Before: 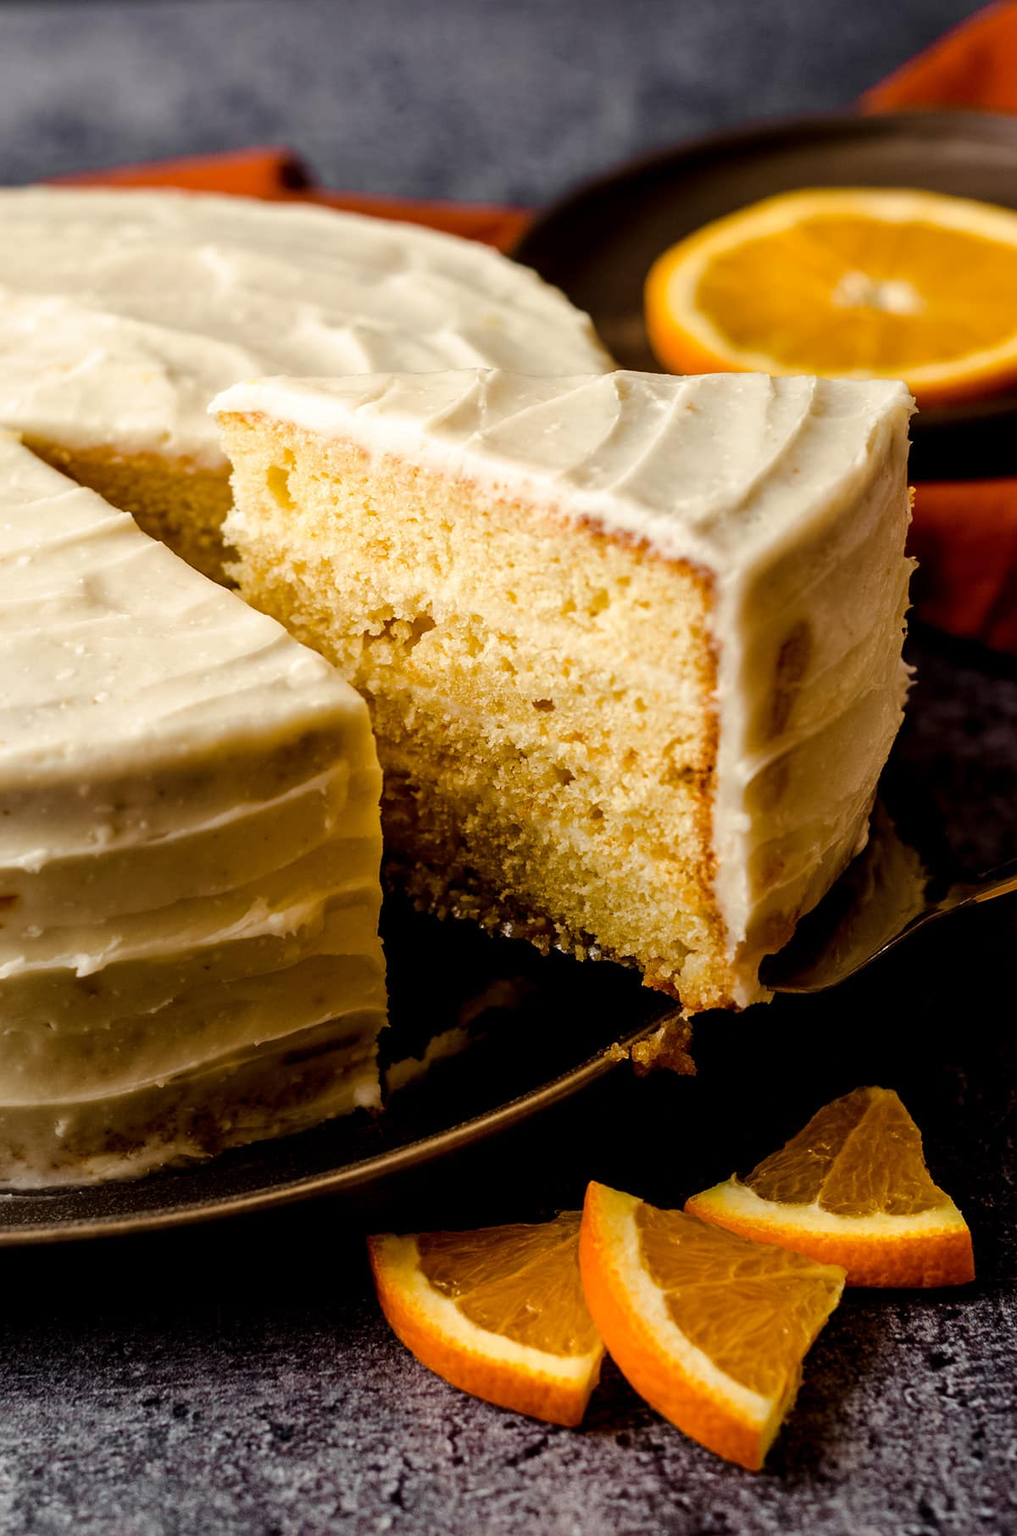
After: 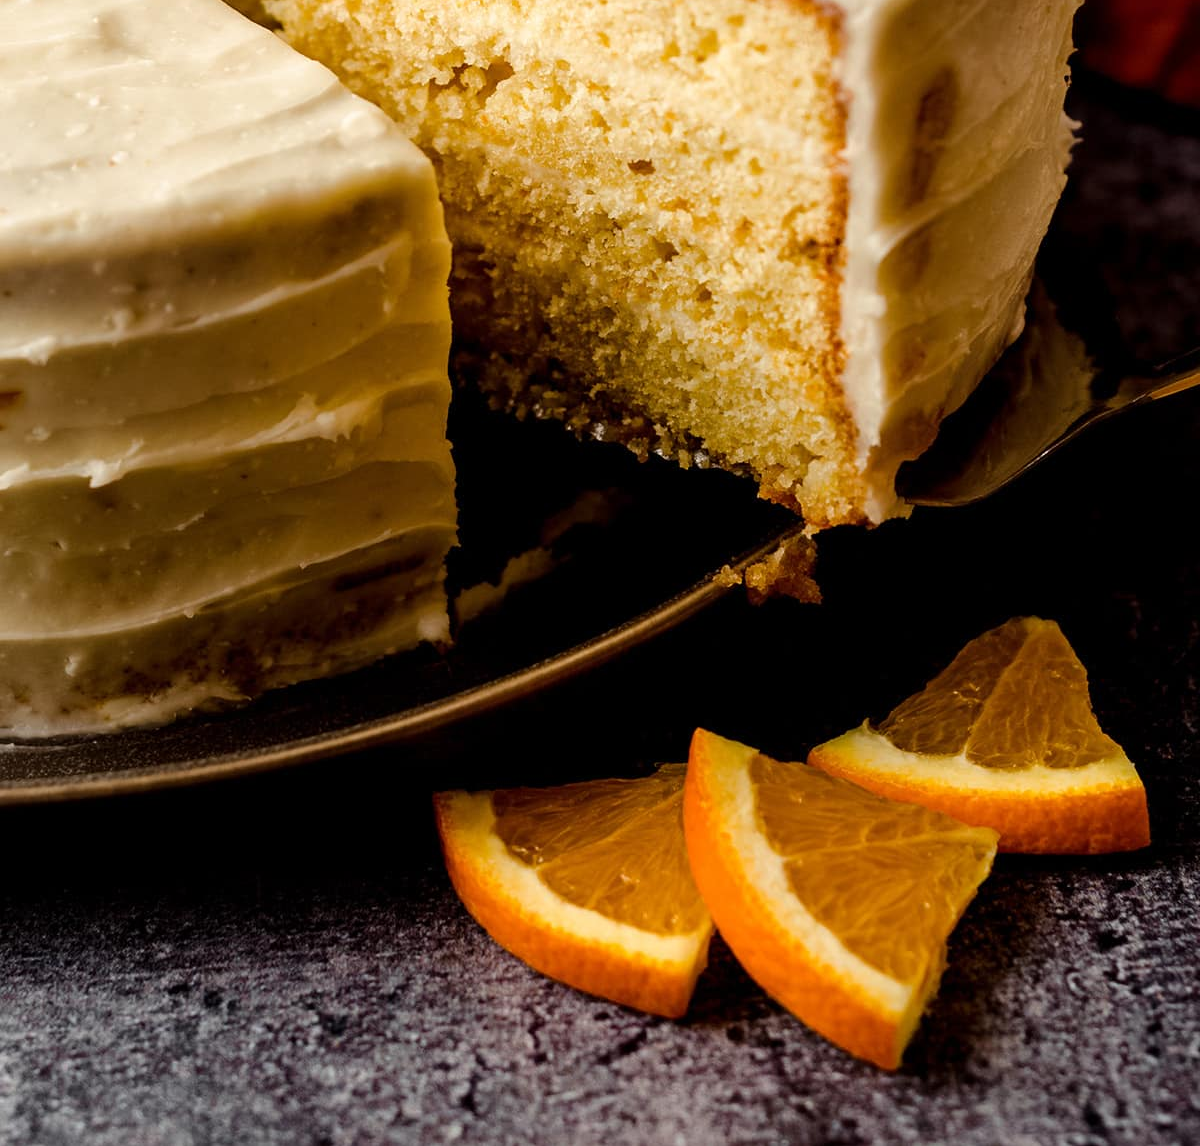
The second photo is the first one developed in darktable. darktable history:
crop and rotate: top 36.749%
